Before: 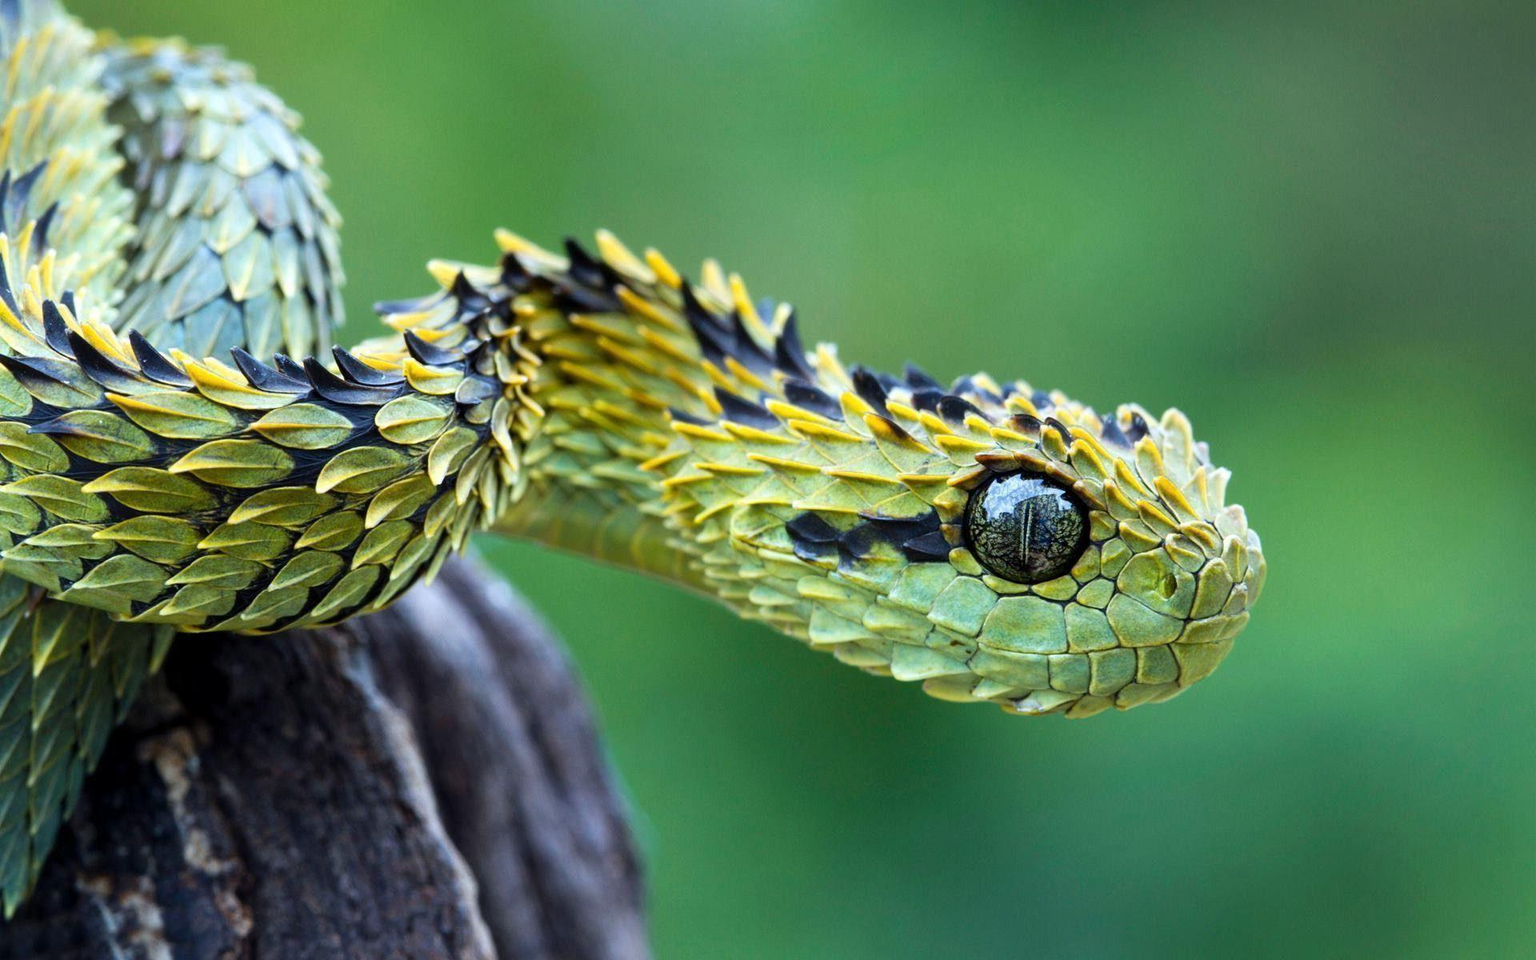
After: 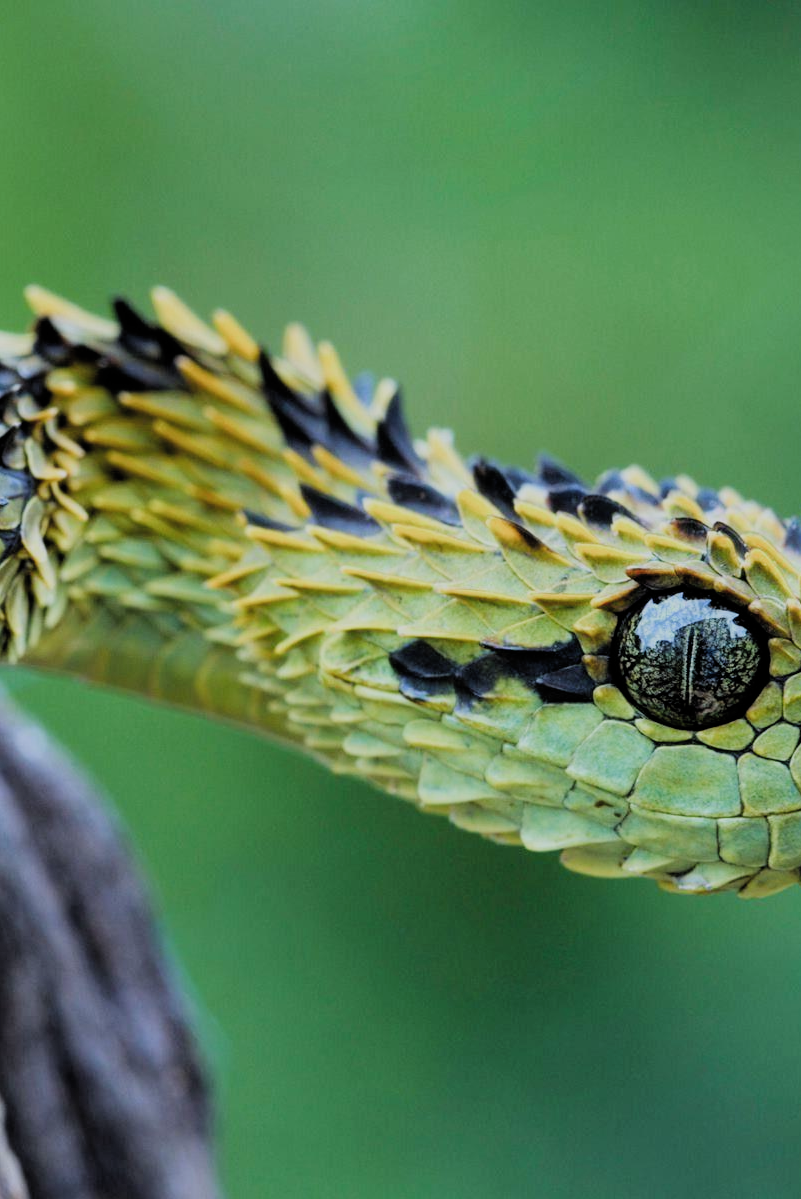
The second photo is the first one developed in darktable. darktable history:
filmic rgb: black relative exposure -6.69 EV, white relative exposure 4.56 EV, threshold 5.99 EV, hardness 3.25, add noise in highlights 0.001, preserve chrominance luminance Y, color science v3 (2019), use custom middle-gray values true, contrast in highlights soft, enable highlight reconstruction true
crop: left 30.92%, right 27.075%
